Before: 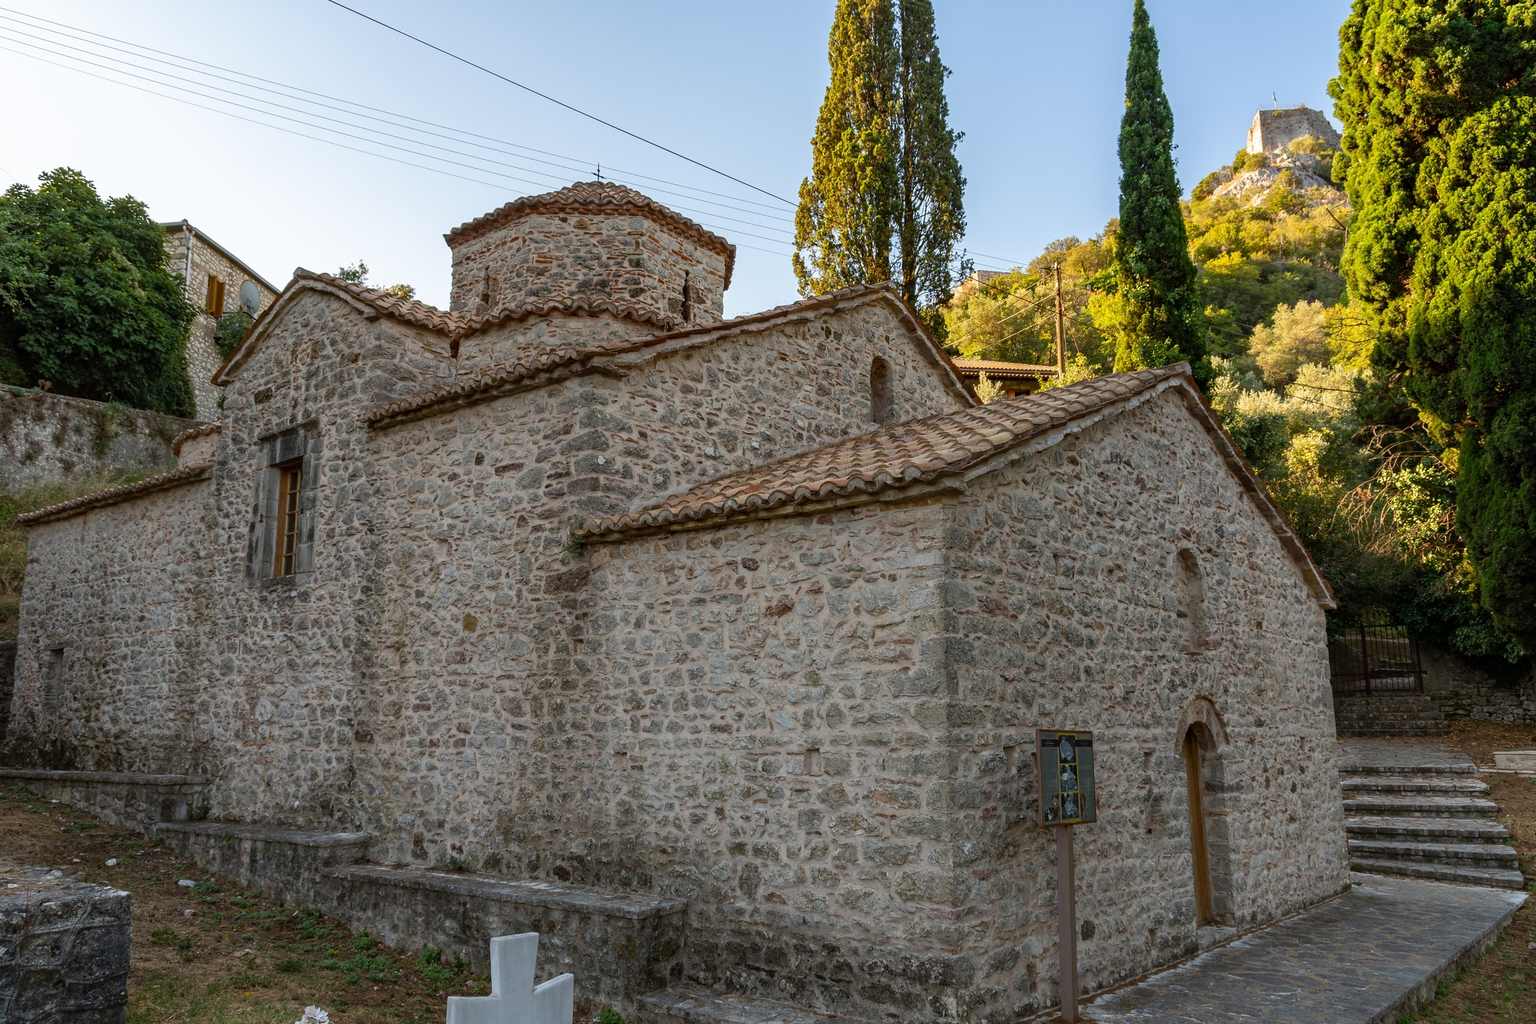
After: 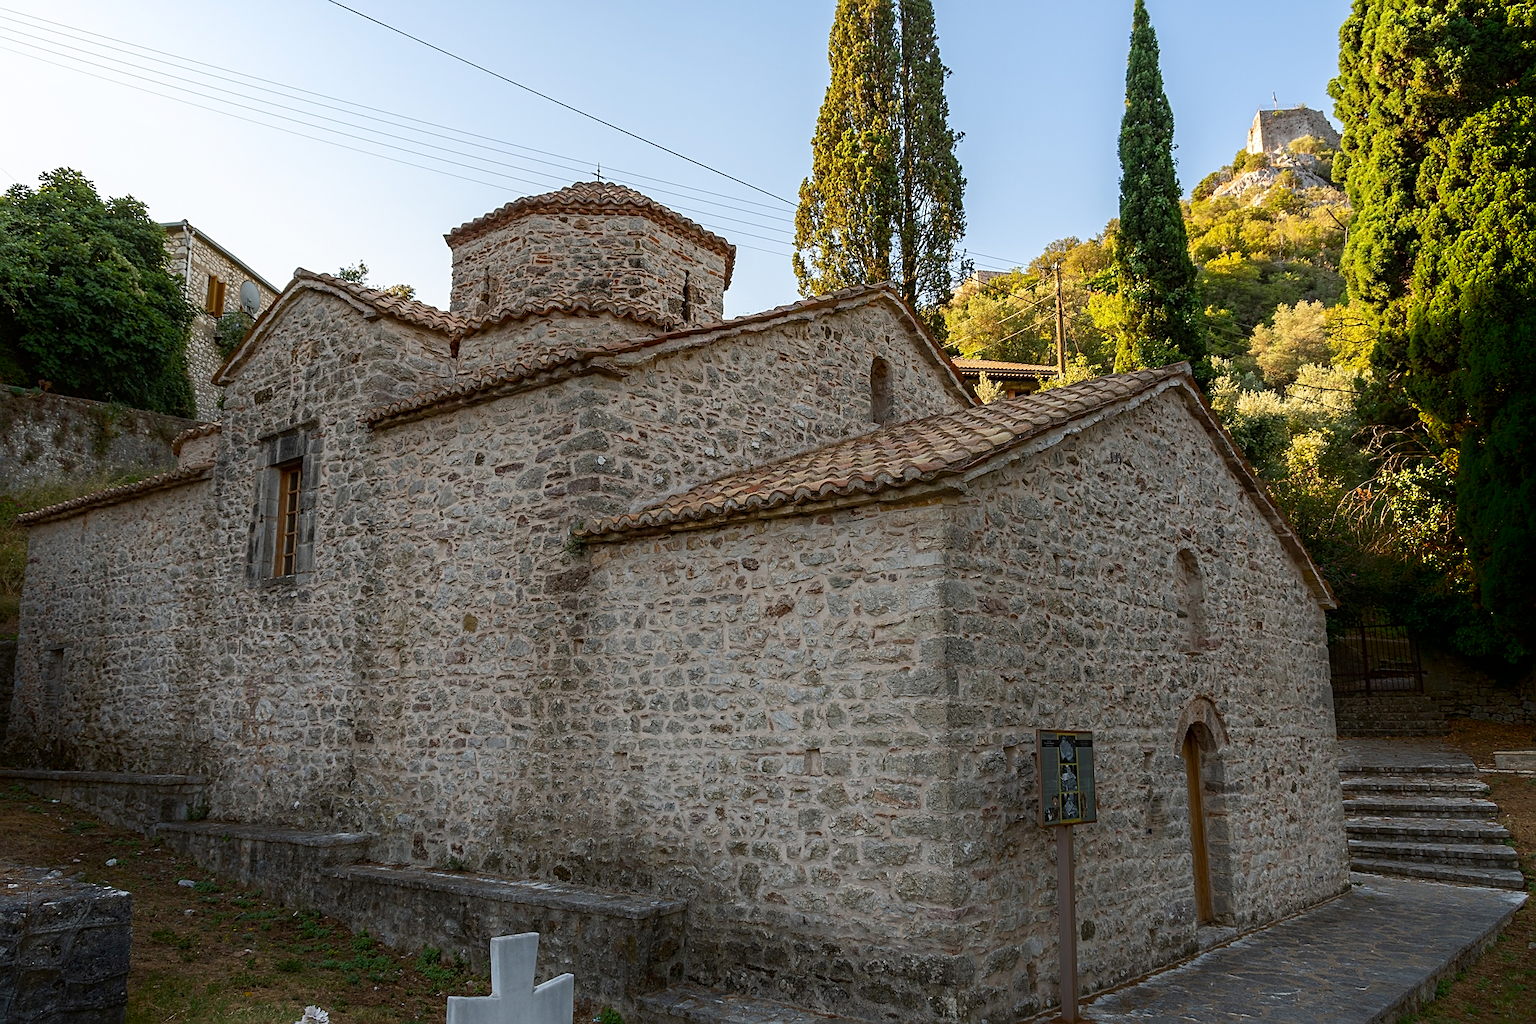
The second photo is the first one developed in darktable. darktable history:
shadows and highlights: shadows -70, highlights 35, soften with gaussian
sharpen: on, module defaults
